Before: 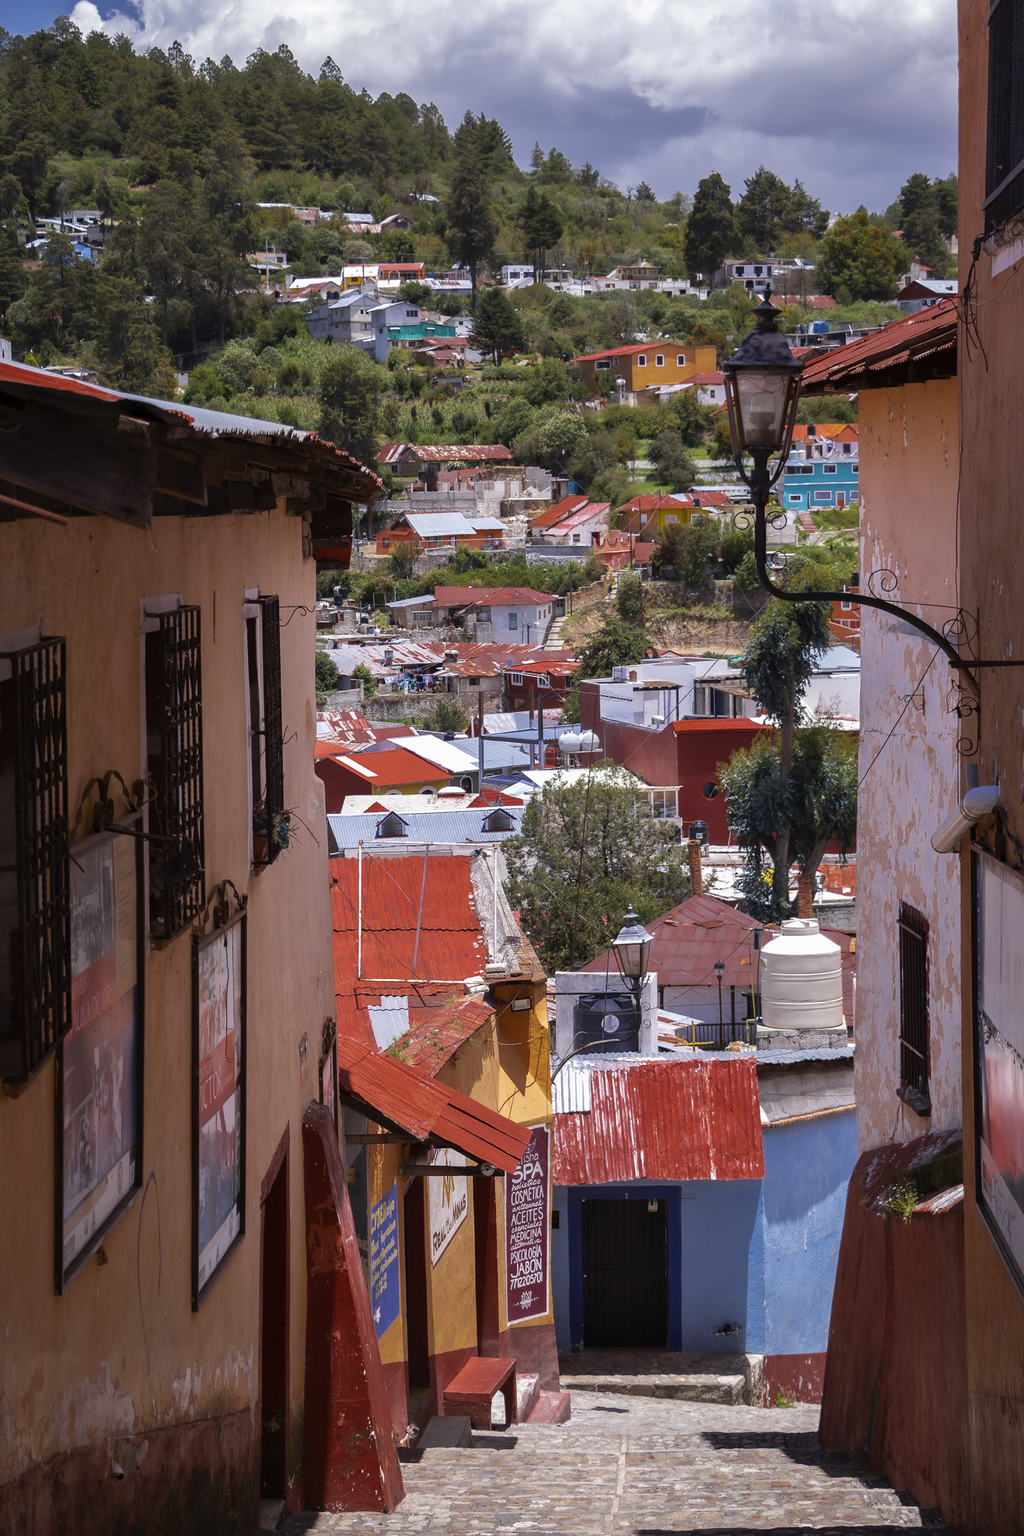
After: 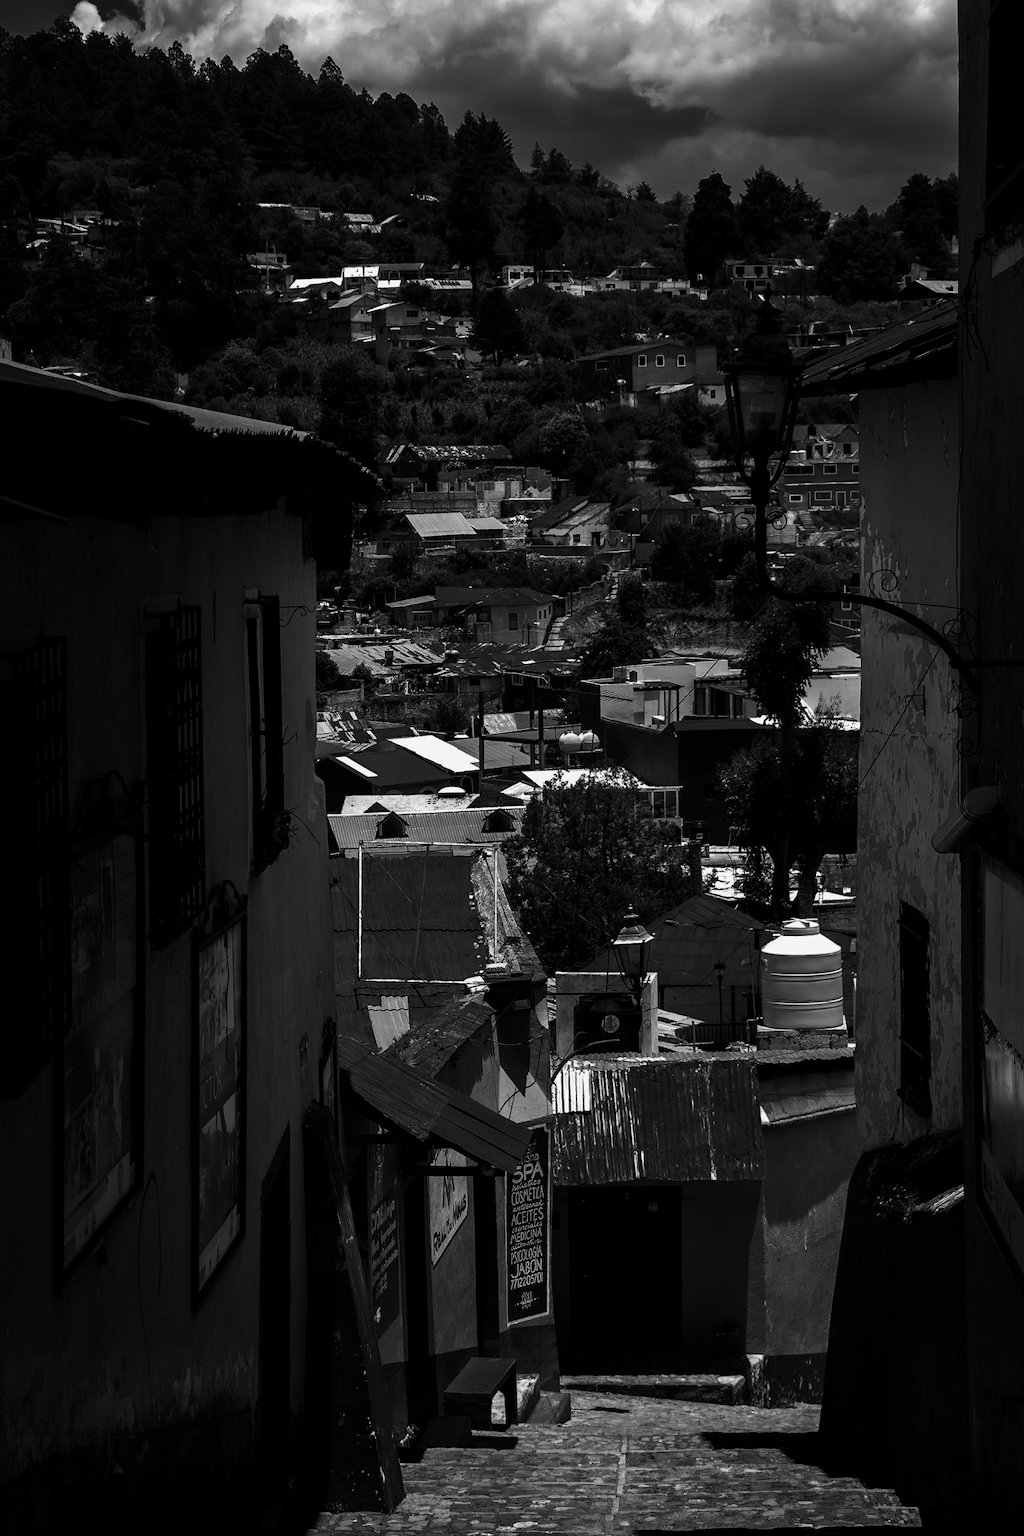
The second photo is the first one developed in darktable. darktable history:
contrast brightness saturation: contrast 0.02, brightness -1, saturation -1
monochrome: on, module defaults
